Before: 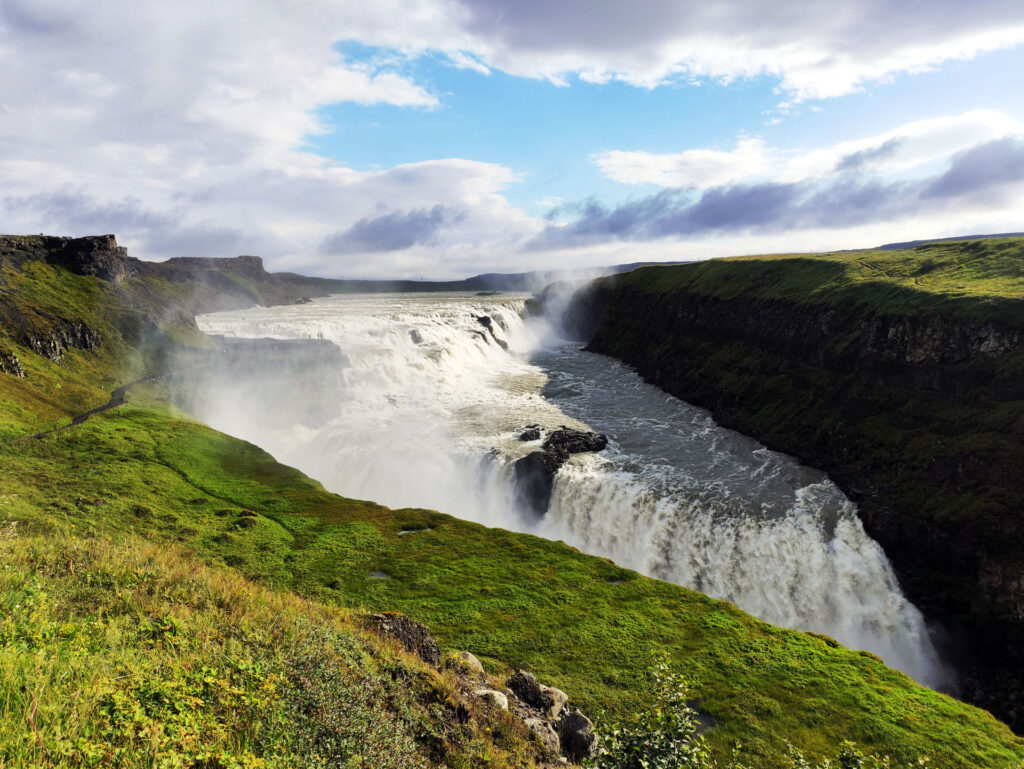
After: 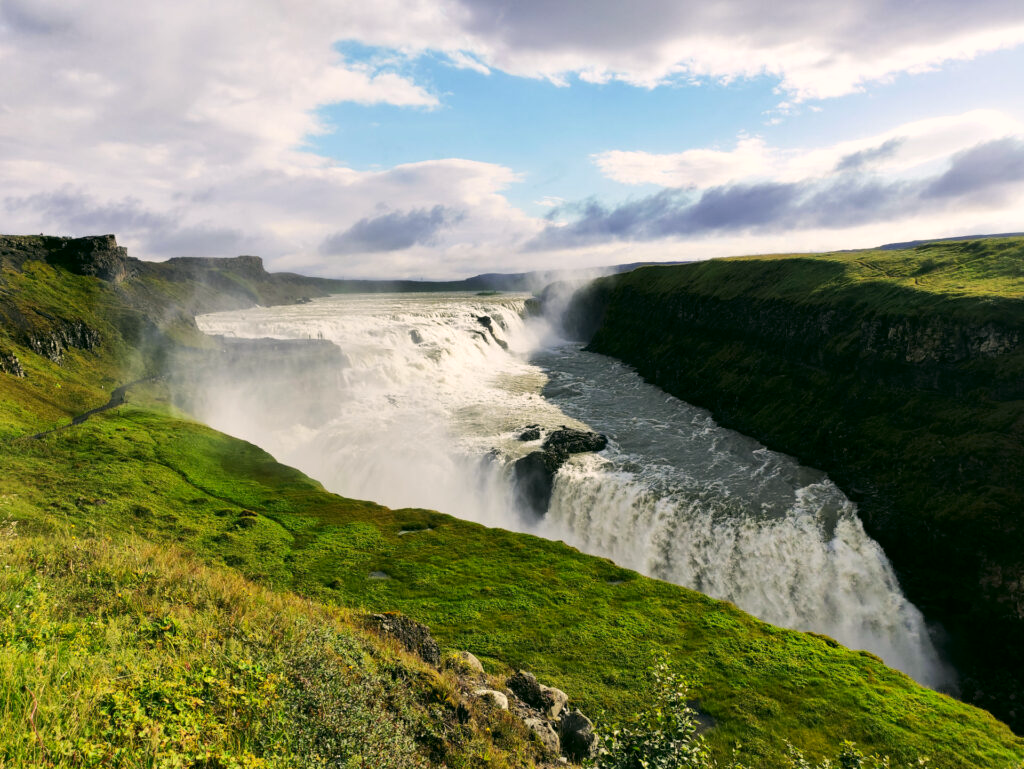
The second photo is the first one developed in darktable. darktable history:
color correction: highlights a* 4.15, highlights b* 4.94, shadows a* -8.07, shadows b* 4.7
